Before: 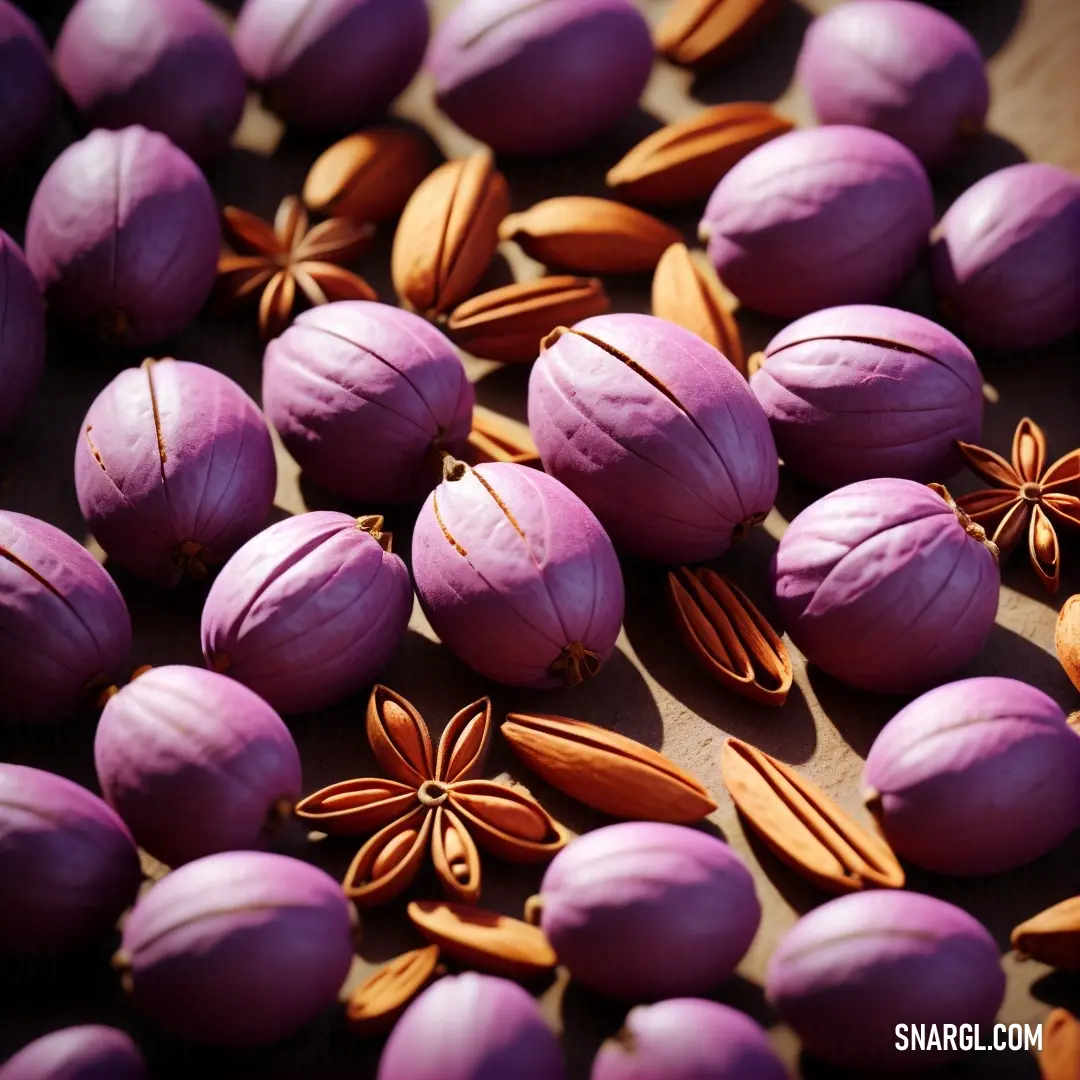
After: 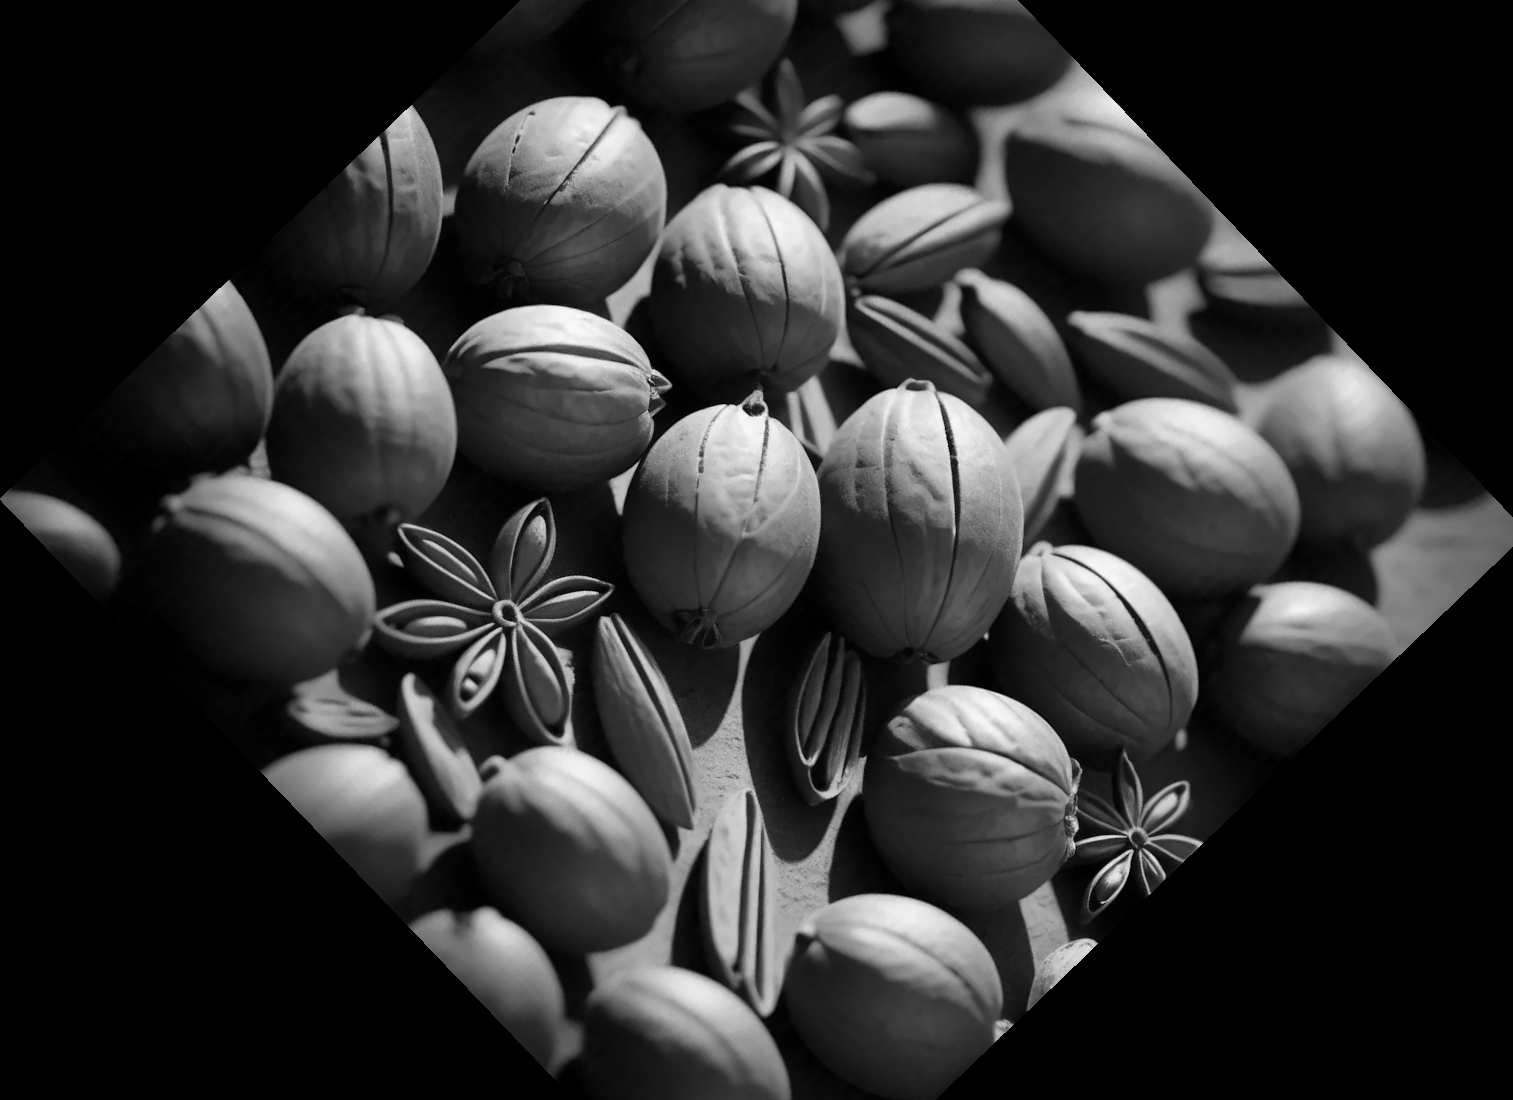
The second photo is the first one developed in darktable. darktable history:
monochrome: a 0, b 0, size 0.5, highlights 0.57
crop and rotate: angle -46.26°, top 16.234%, right 0.912%, bottom 11.704%
